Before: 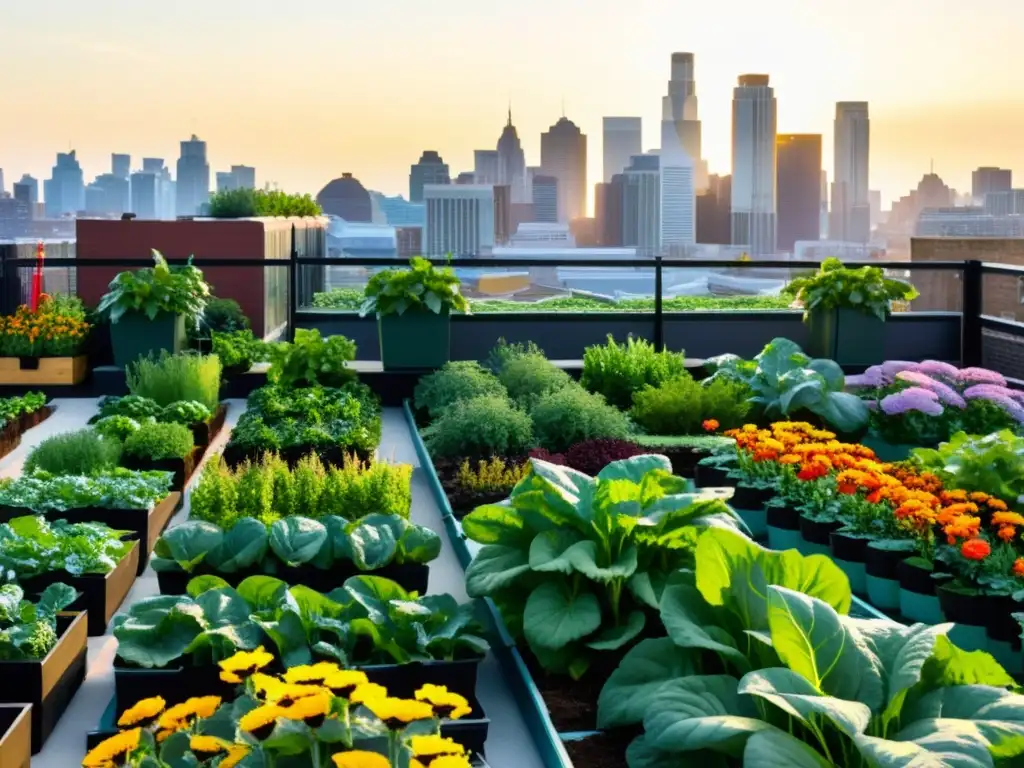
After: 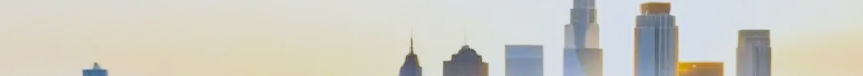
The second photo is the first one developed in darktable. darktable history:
color contrast: green-magenta contrast 1.1, blue-yellow contrast 1.1, unbound 0
crop and rotate: left 9.644%, top 9.491%, right 6.021%, bottom 80.509%
filmic rgb: black relative exposure -7.5 EV, white relative exposure 5 EV, hardness 3.31, contrast 1.3, contrast in shadows safe
color balance: mode lift, gamma, gain (sRGB), lift [1, 1, 1.022, 1.026]
white balance: red 0.954, blue 1.079
